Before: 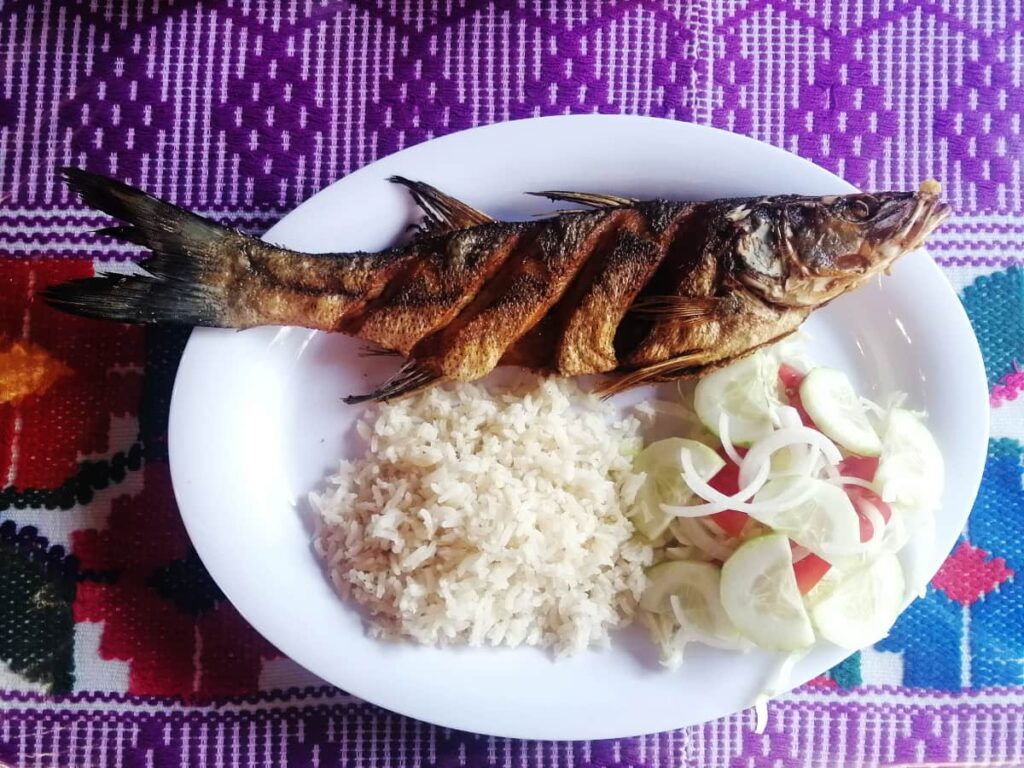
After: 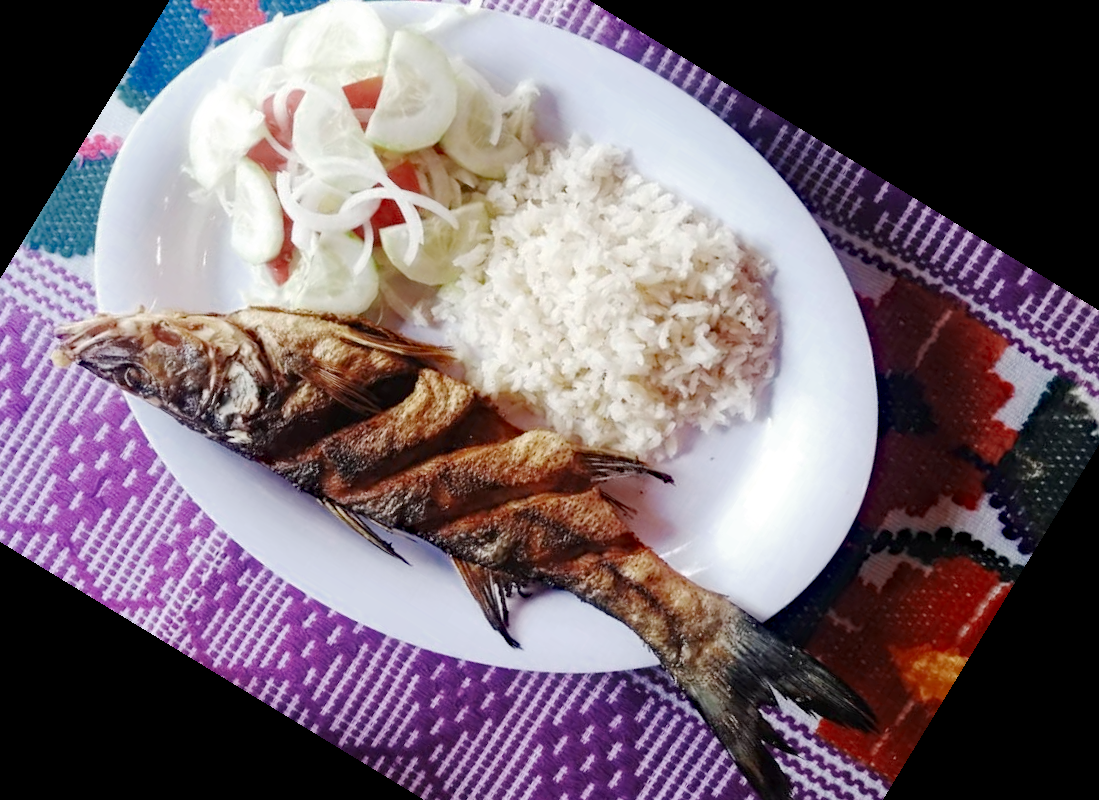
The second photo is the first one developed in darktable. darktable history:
crop and rotate: angle 148.68°, left 9.111%, top 15.603%, right 4.588%, bottom 17.041%
base curve: curves: ch0 [(0, 0) (0.158, 0.273) (0.879, 0.895) (1, 1)], preserve colors none
haze removal: strength 0.4, distance 0.22, compatibility mode true, adaptive false
color zones: curves: ch0 [(0, 0.5) (0.125, 0.4) (0.25, 0.5) (0.375, 0.4) (0.5, 0.4) (0.625, 0.35) (0.75, 0.35) (0.875, 0.5)]; ch1 [(0, 0.35) (0.125, 0.45) (0.25, 0.35) (0.375, 0.35) (0.5, 0.35) (0.625, 0.35) (0.75, 0.45) (0.875, 0.35)]; ch2 [(0, 0.6) (0.125, 0.5) (0.25, 0.5) (0.375, 0.6) (0.5, 0.6) (0.625, 0.5) (0.75, 0.5) (0.875, 0.5)]
